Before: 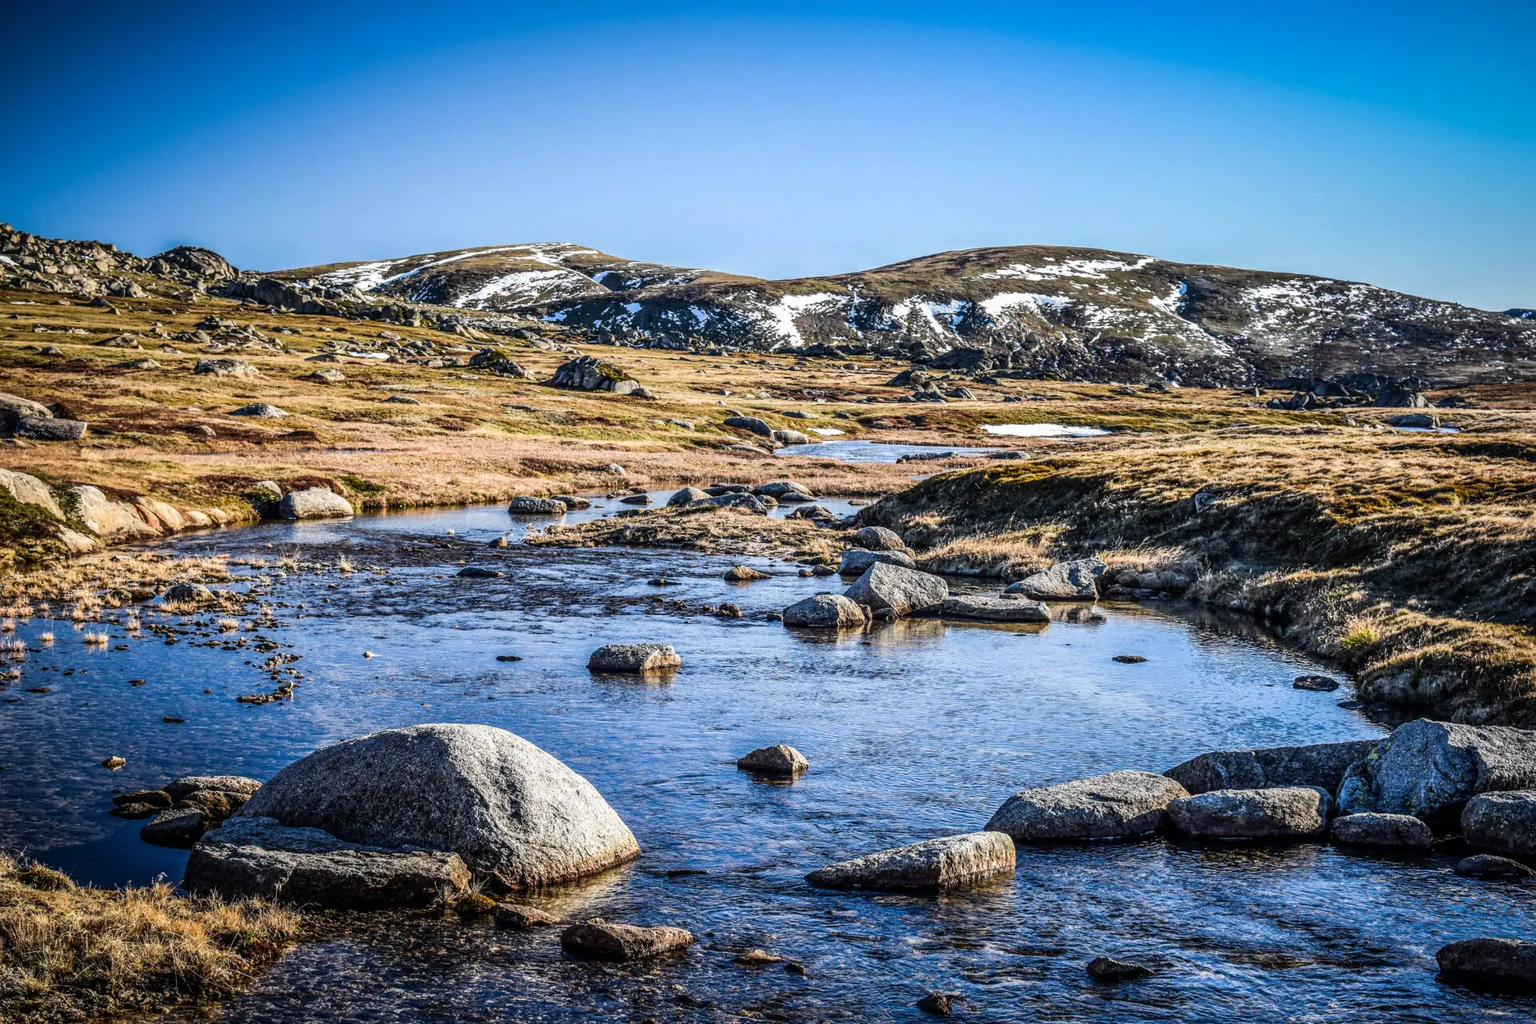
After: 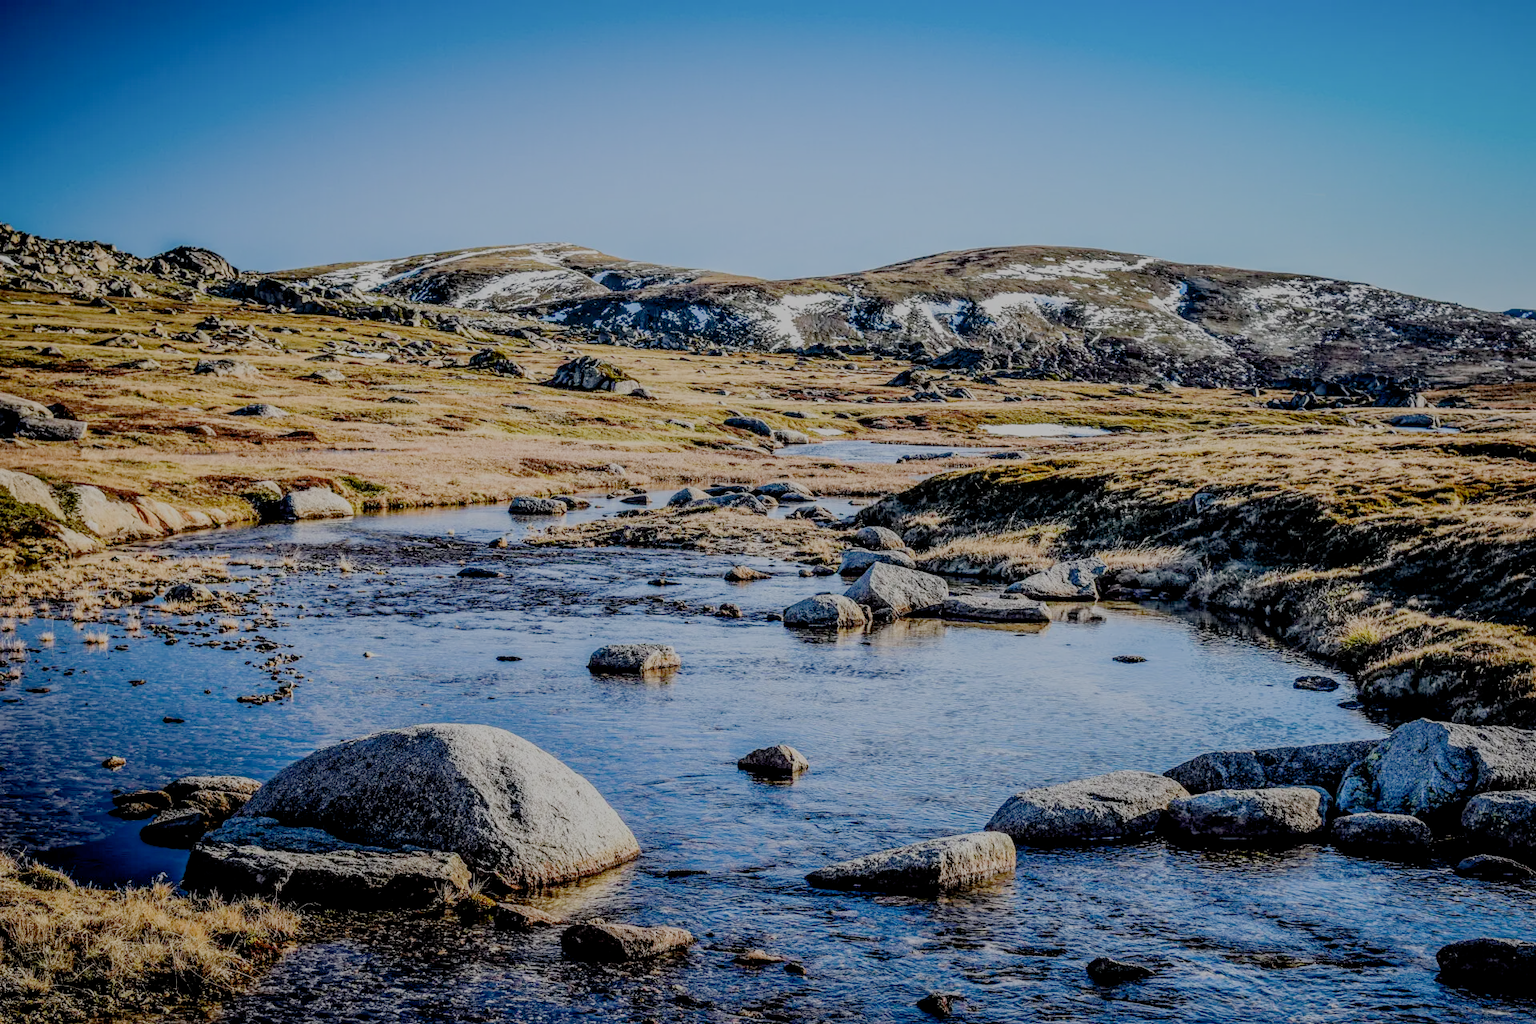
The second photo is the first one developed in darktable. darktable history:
rgb curve: curves: ch0 [(0, 0) (0.136, 0.078) (0.262, 0.245) (0.414, 0.42) (1, 1)], compensate middle gray true, preserve colors basic power
filmic rgb: black relative exposure -7 EV, white relative exposure 6 EV, threshold 3 EV, target black luminance 0%, hardness 2.73, latitude 61.22%, contrast 0.691, highlights saturation mix 10%, shadows ↔ highlights balance -0.073%, preserve chrominance no, color science v4 (2020), iterations of high-quality reconstruction 10, contrast in shadows soft, contrast in highlights soft, enable highlight reconstruction true
